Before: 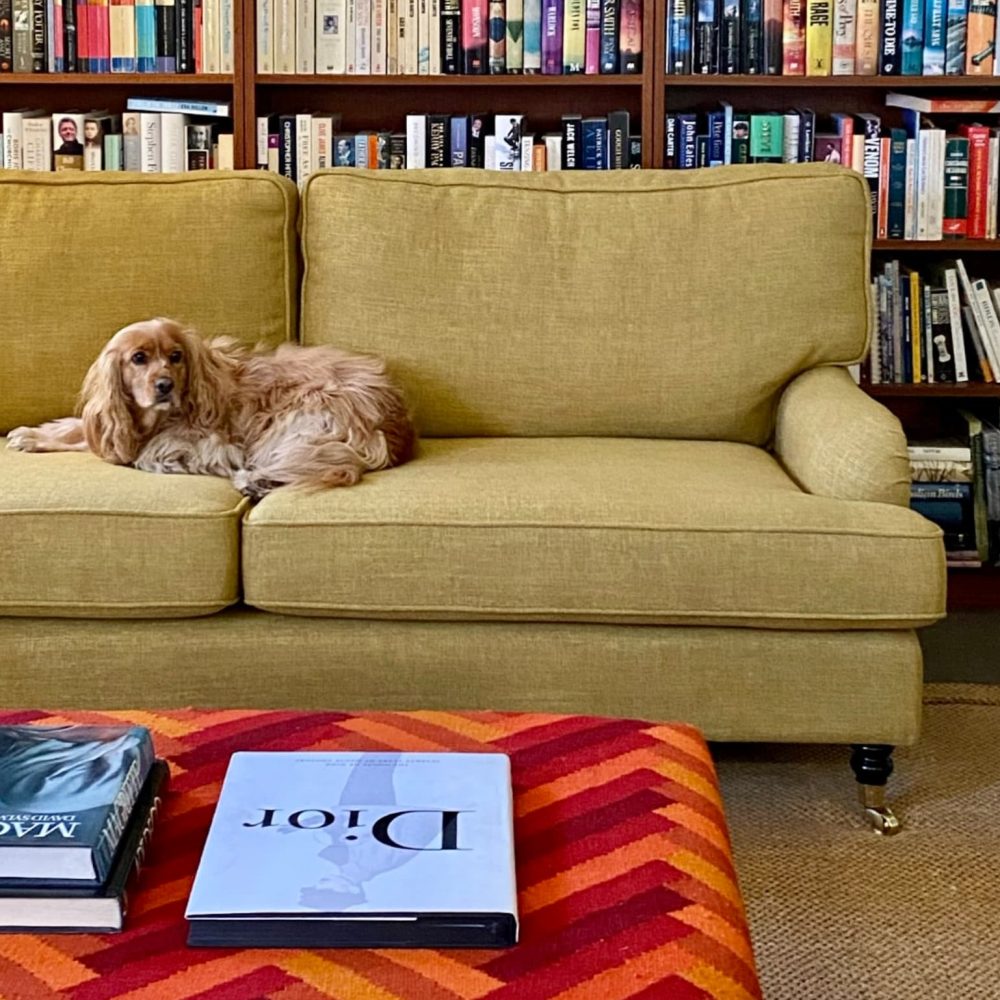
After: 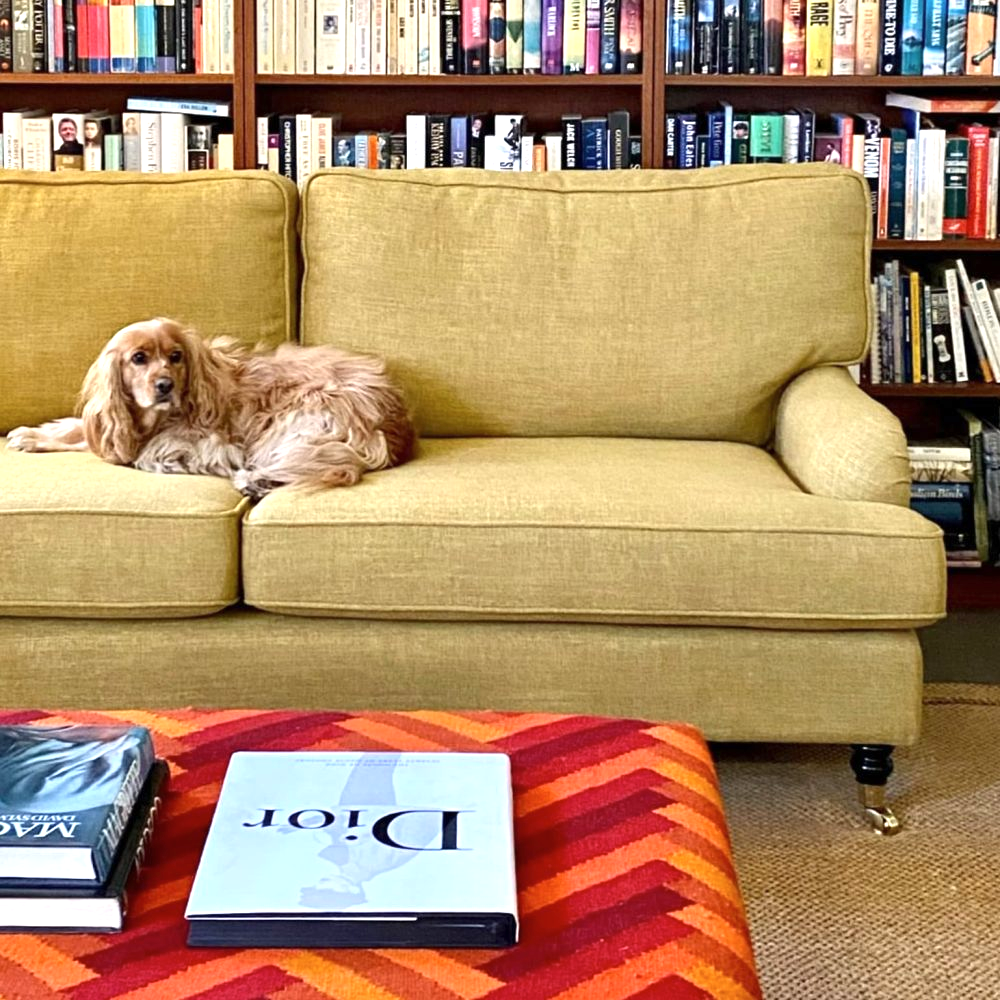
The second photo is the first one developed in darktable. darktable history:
contrast brightness saturation: saturation -0.059
exposure: exposure 0.735 EV, compensate highlight preservation false
